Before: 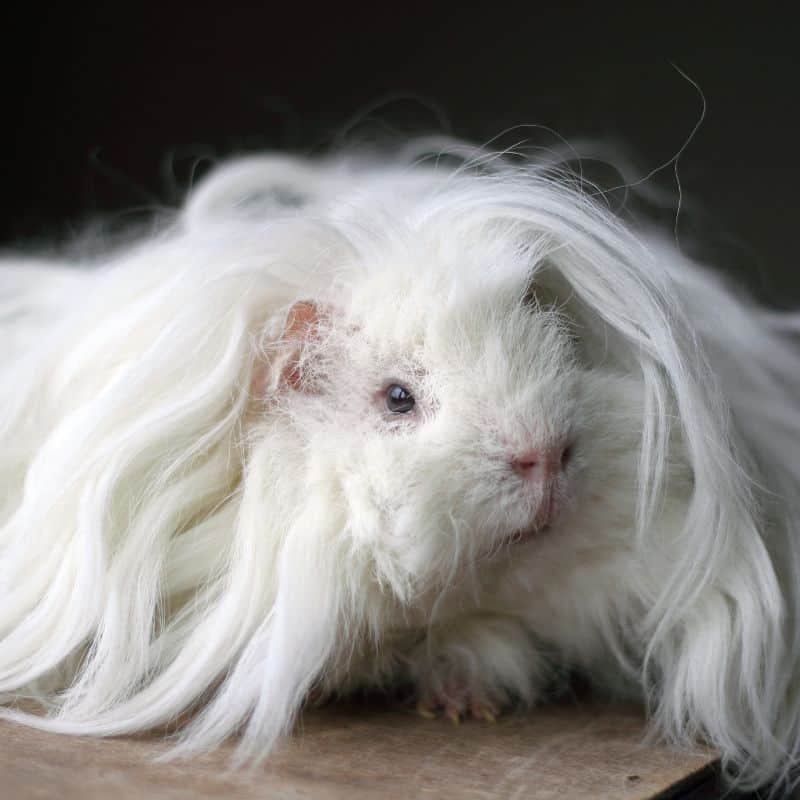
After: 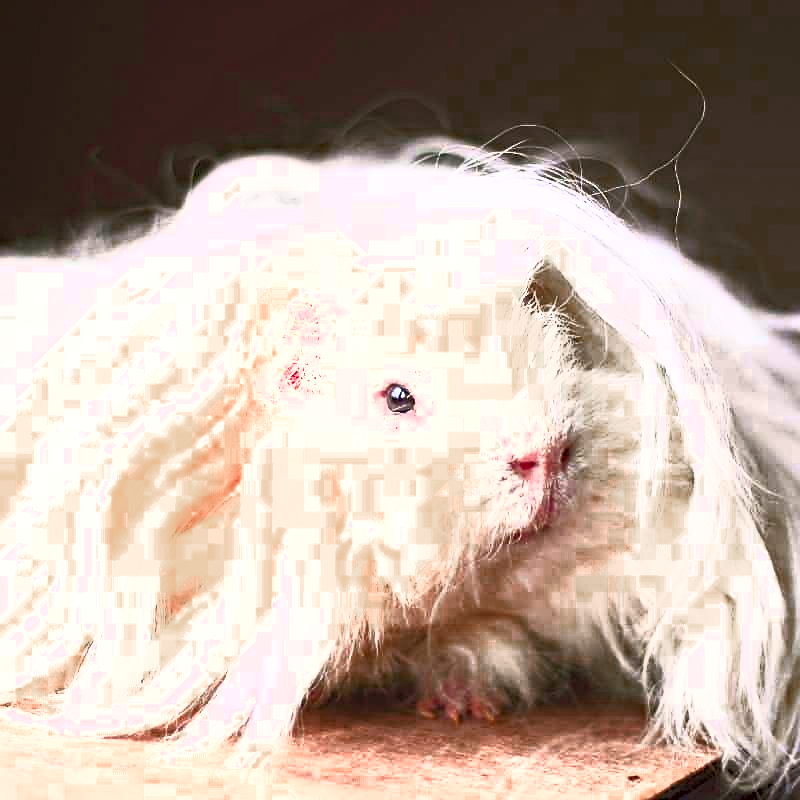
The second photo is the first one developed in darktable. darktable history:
contrast brightness saturation: contrast 1, brightness 1, saturation 1
exposure: exposure 0.485 EV, compensate highlight preservation false
color correction: highlights a* 6.27, highlights b* 8.19, shadows a* 5.94, shadows b* 7.23, saturation 0.9
haze removal: compatibility mode true, adaptive false
sharpen: on, module defaults
color zones: curves: ch0 [(0.006, 0.385) (0.143, 0.563) (0.243, 0.321) (0.352, 0.464) (0.516, 0.456) (0.625, 0.5) (0.75, 0.5) (0.875, 0.5)]; ch1 [(0, 0.5) (0.134, 0.504) (0.246, 0.463) (0.421, 0.515) (0.5, 0.56) (0.625, 0.5) (0.75, 0.5) (0.875, 0.5)]; ch2 [(0, 0.5) (0.131, 0.426) (0.307, 0.289) (0.38, 0.188) (0.513, 0.216) (0.625, 0.548) (0.75, 0.468) (0.838, 0.396) (0.971, 0.311)]
